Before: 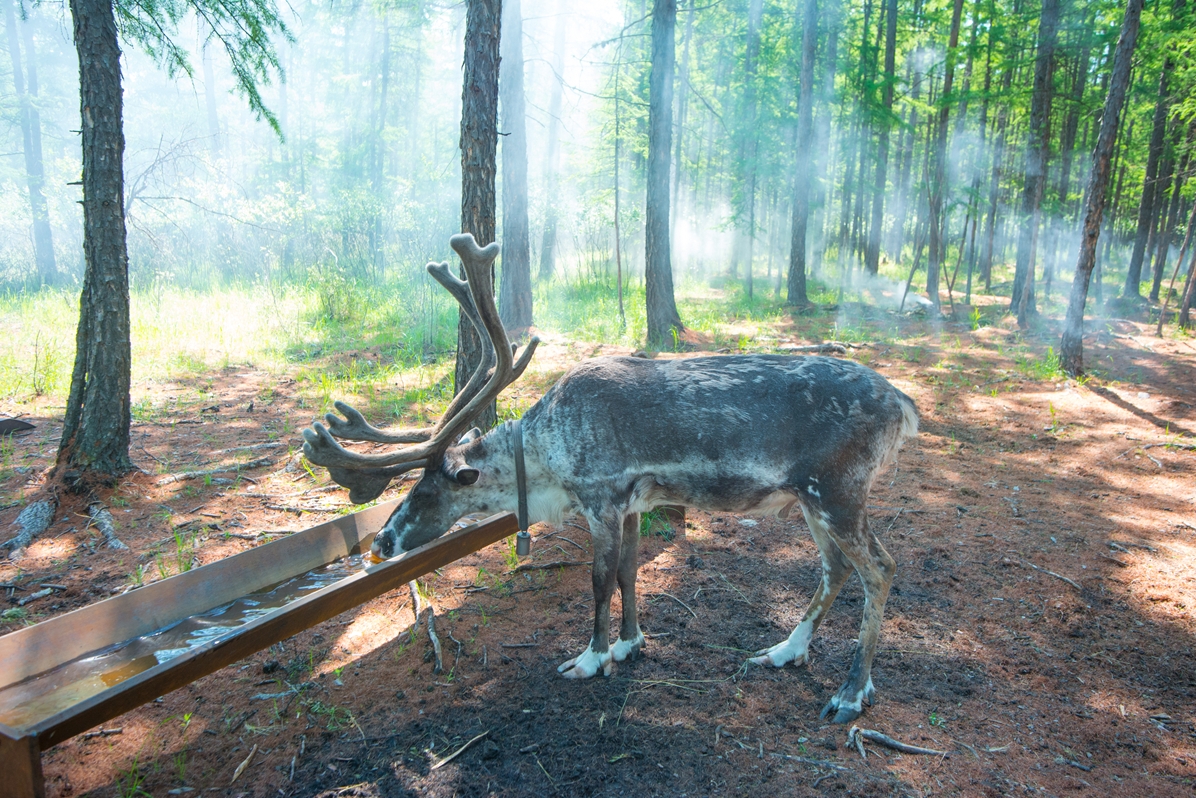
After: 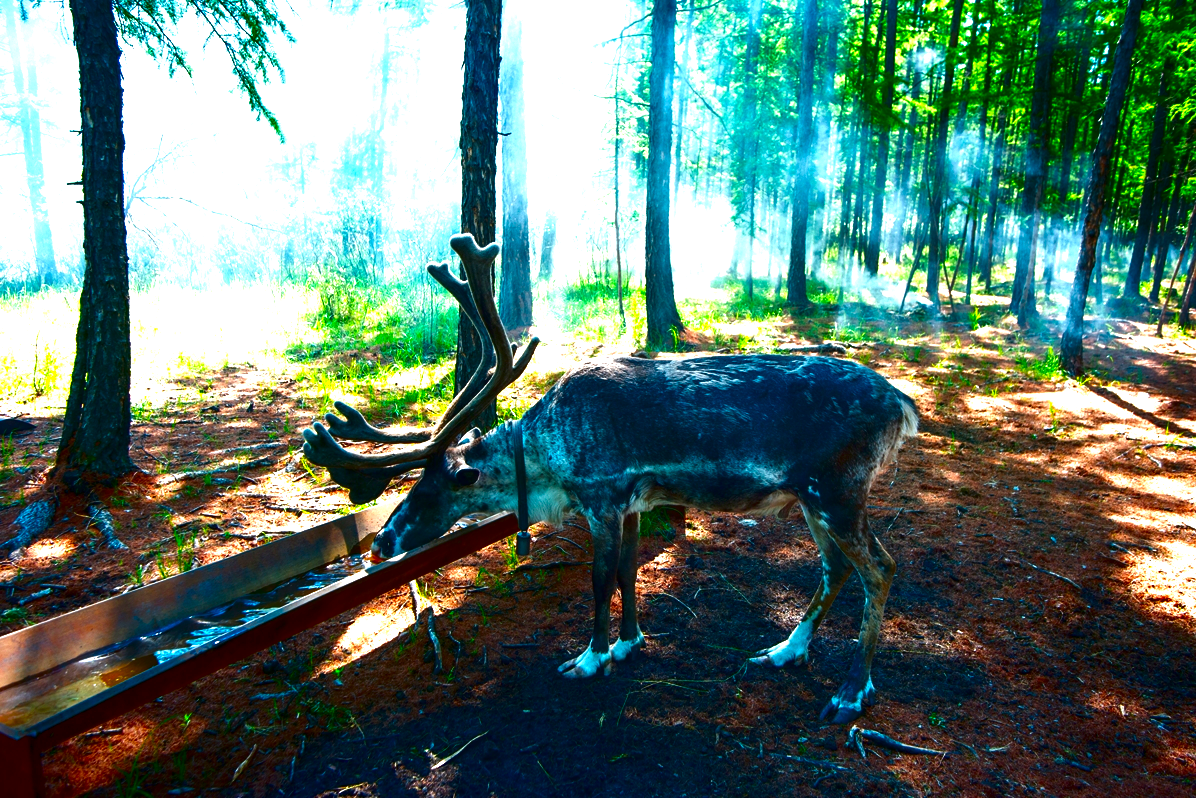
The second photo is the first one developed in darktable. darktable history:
contrast brightness saturation: brightness -0.984, saturation 0.982
exposure: exposure 0.697 EV, compensate exposure bias true, compensate highlight preservation false
